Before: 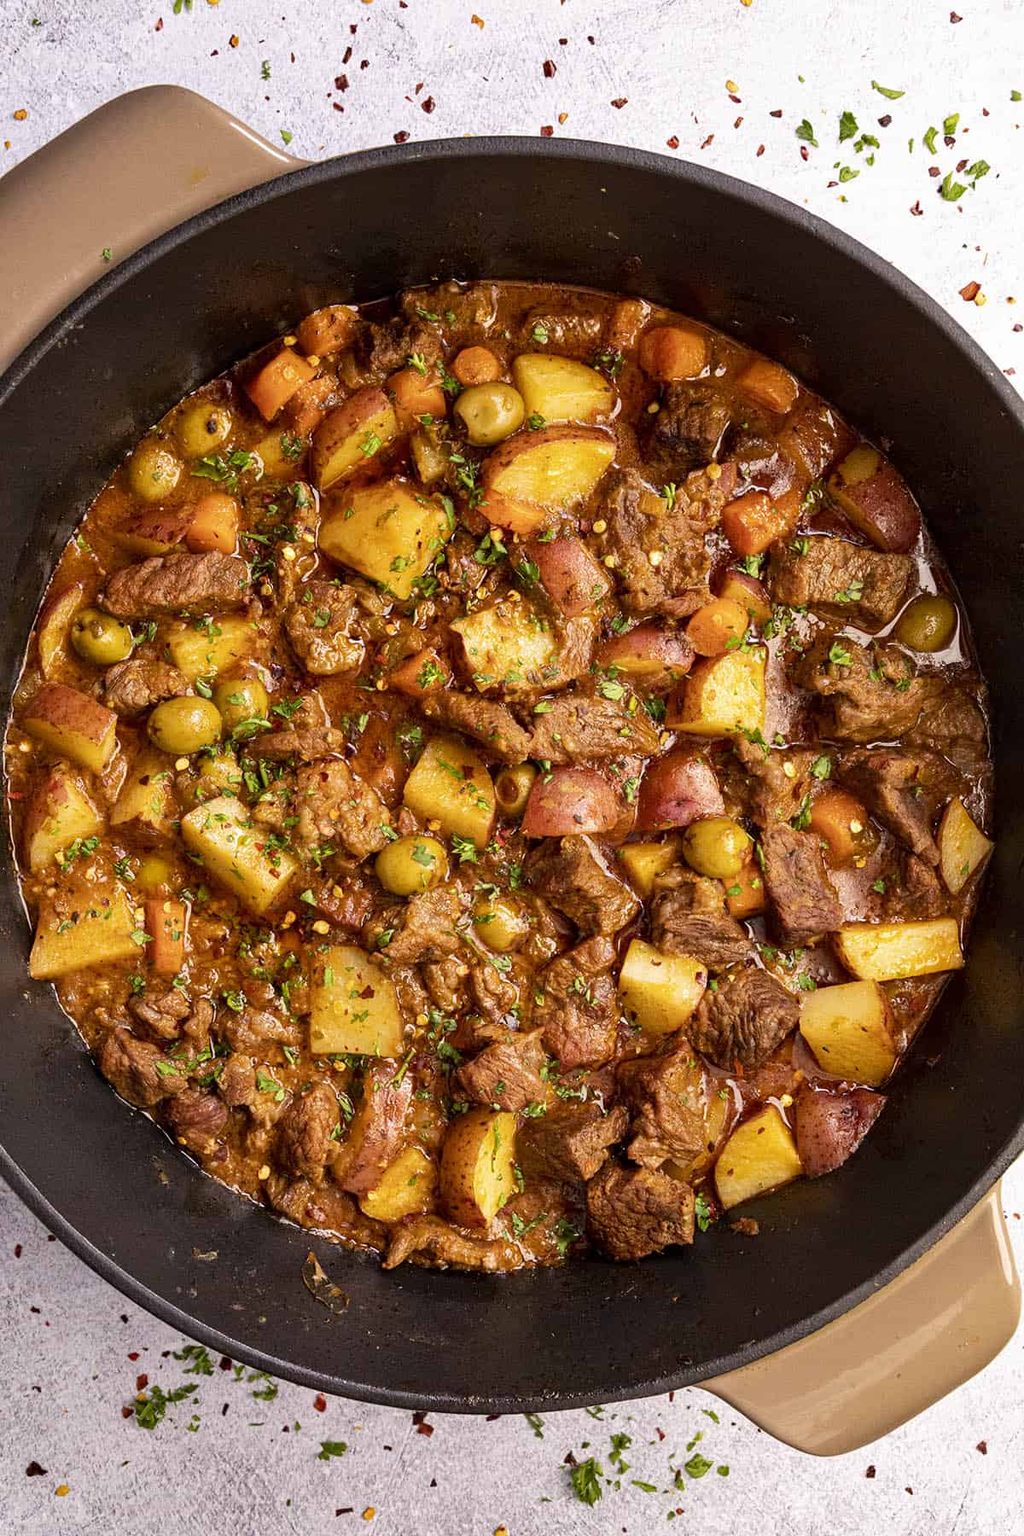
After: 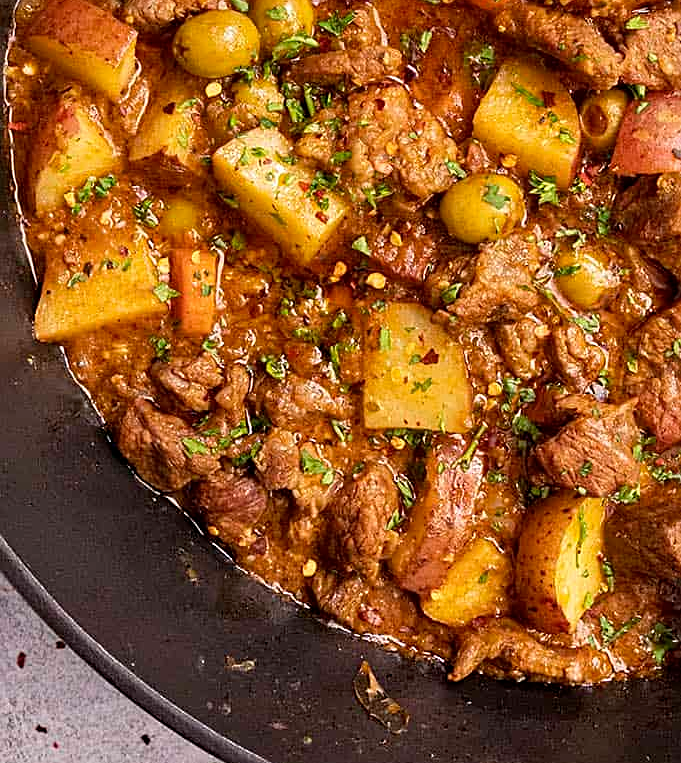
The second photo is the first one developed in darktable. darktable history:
crop: top 44.791%, right 43.18%, bottom 12.798%
sharpen: on, module defaults
